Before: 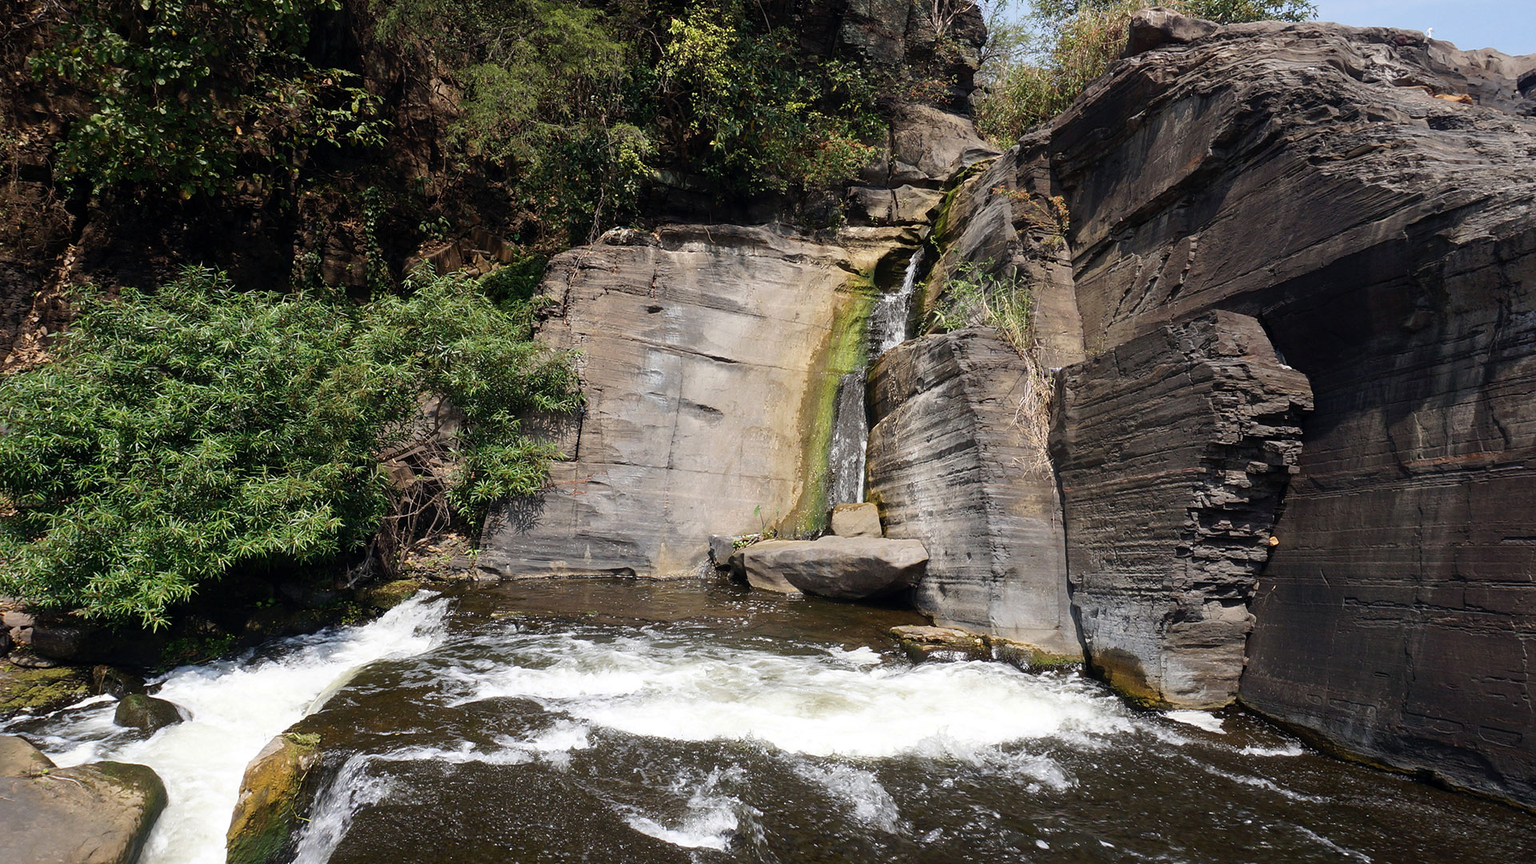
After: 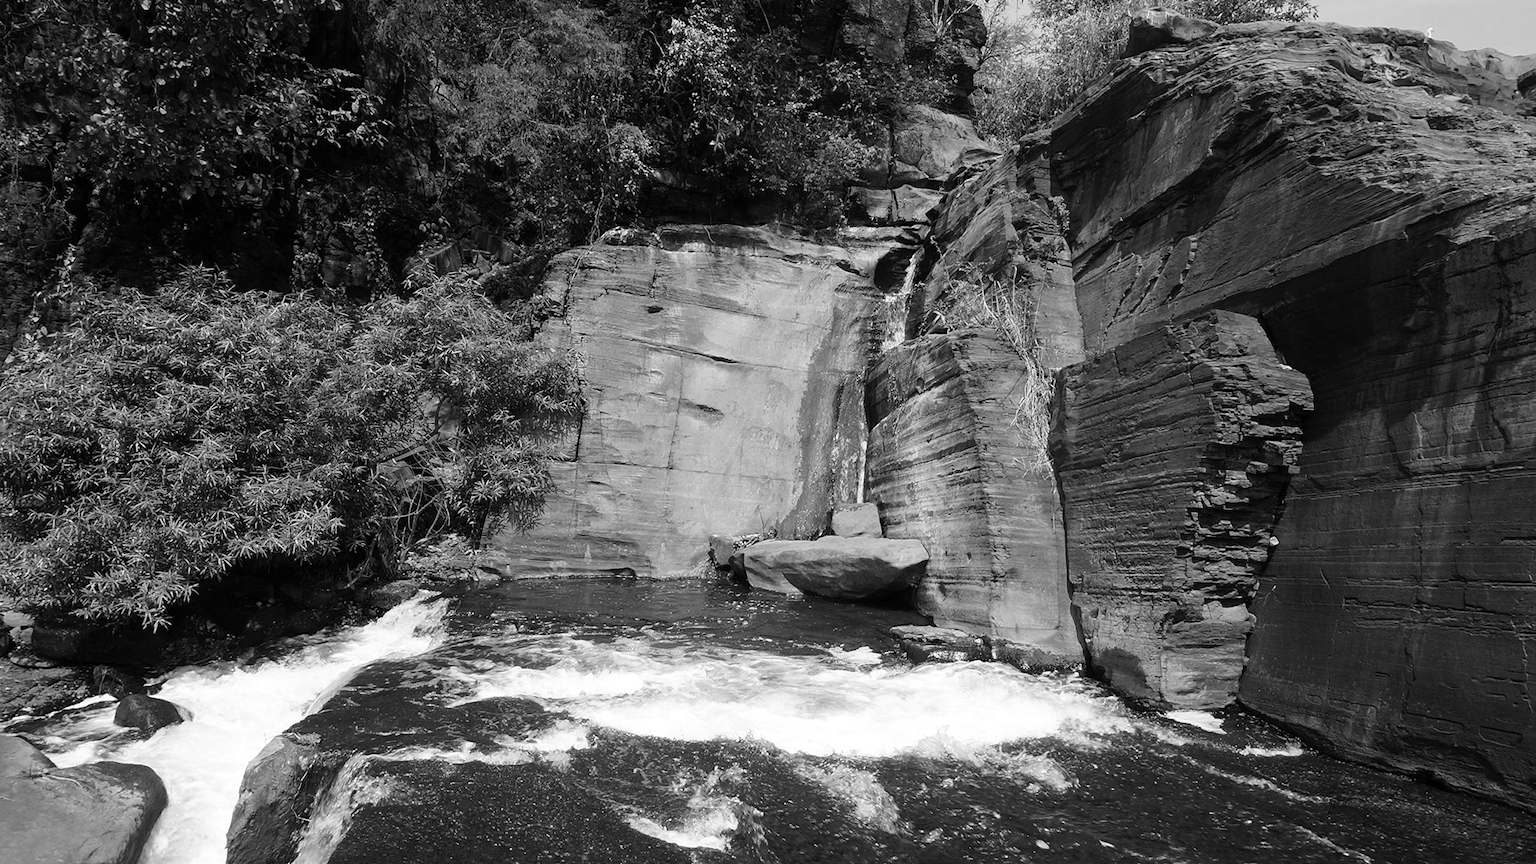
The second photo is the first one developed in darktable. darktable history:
color zones: curves: ch1 [(0, -0.394) (0.143, -0.394) (0.286, -0.394) (0.429, -0.392) (0.571, -0.391) (0.714, -0.391) (0.857, -0.391) (1, -0.394)]
